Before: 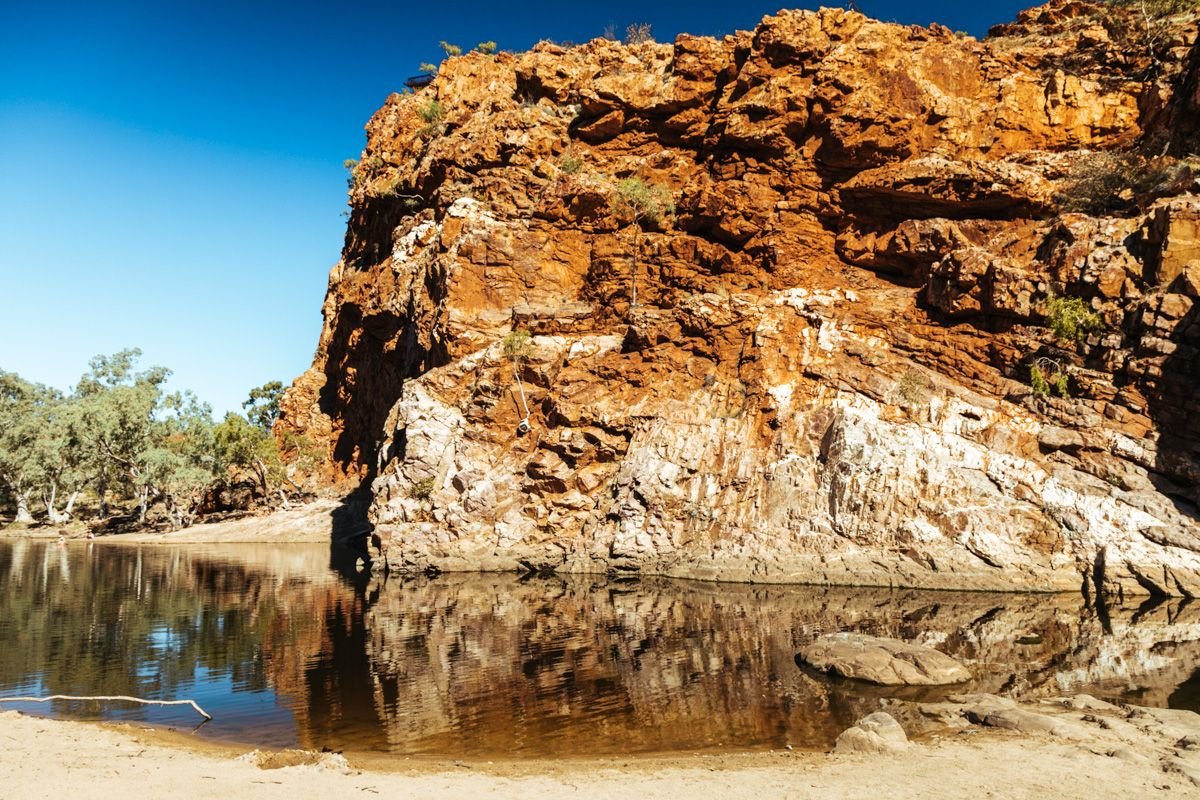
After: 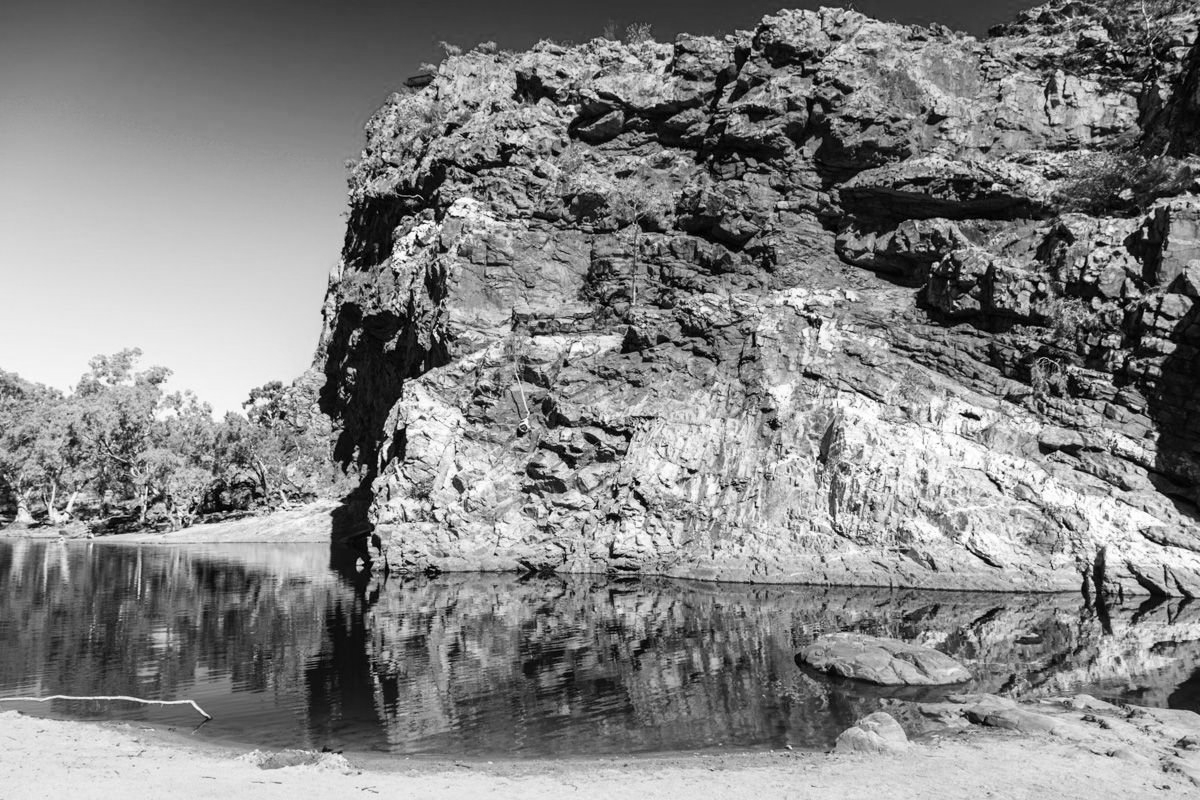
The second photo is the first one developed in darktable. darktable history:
white balance: red 1.004, blue 1.096
color balance rgb: perceptual saturation grading › global saturation 20%, perceptual saturation grading › highlights -25%, perceptual saturation grading › shadows 50%
monochrome: on, module defaults
